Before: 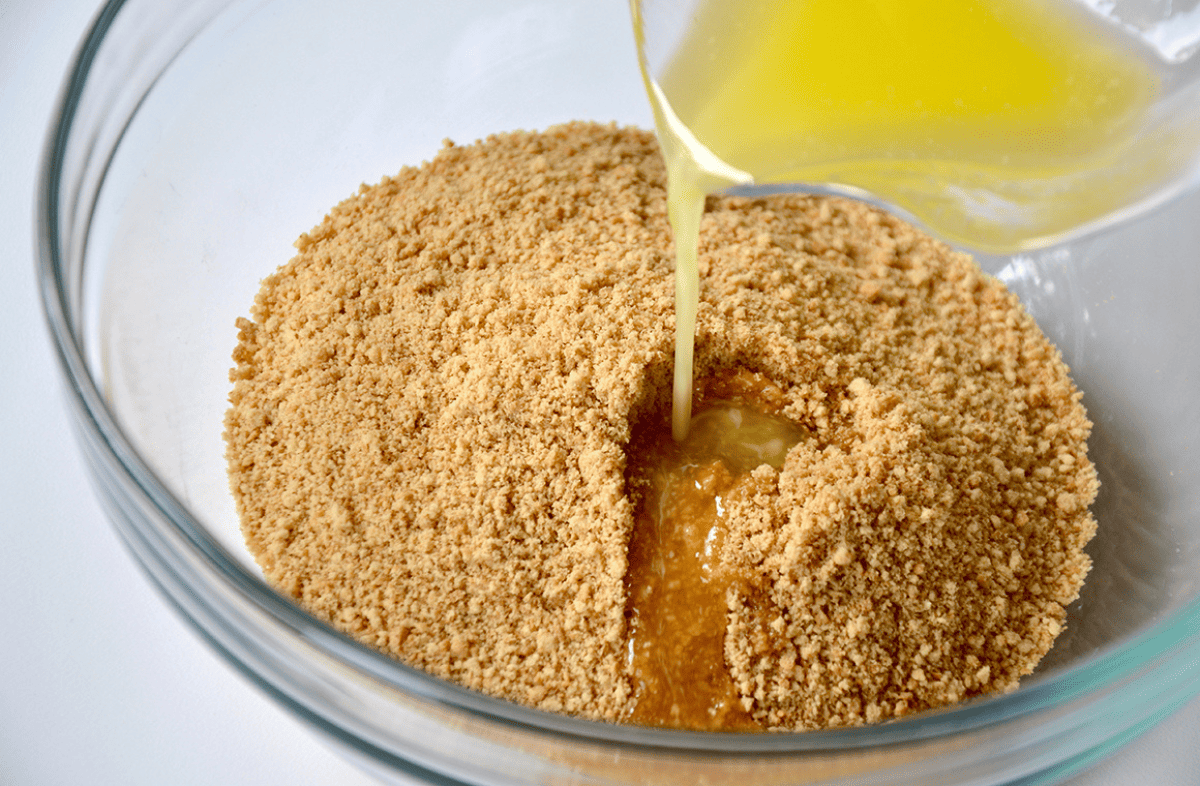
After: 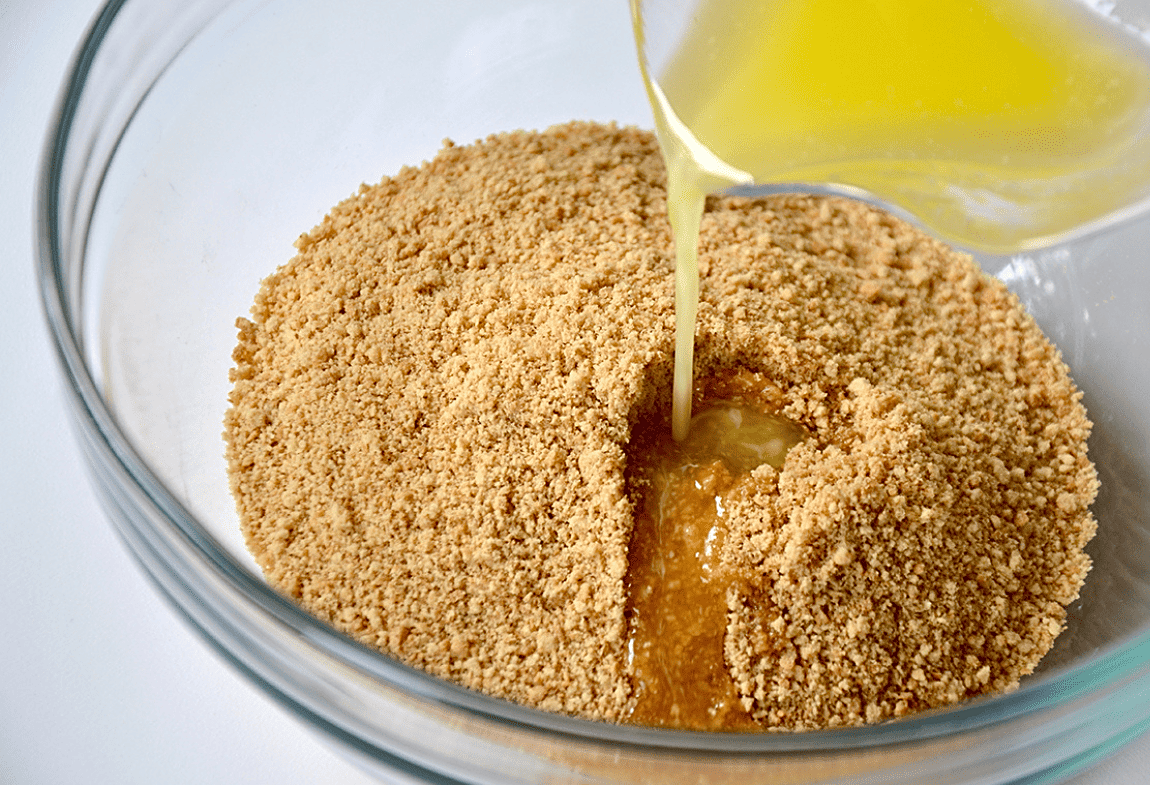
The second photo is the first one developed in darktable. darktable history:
crop: right 4.126%, bottom 0.031%
sharpen: on, module defaults
